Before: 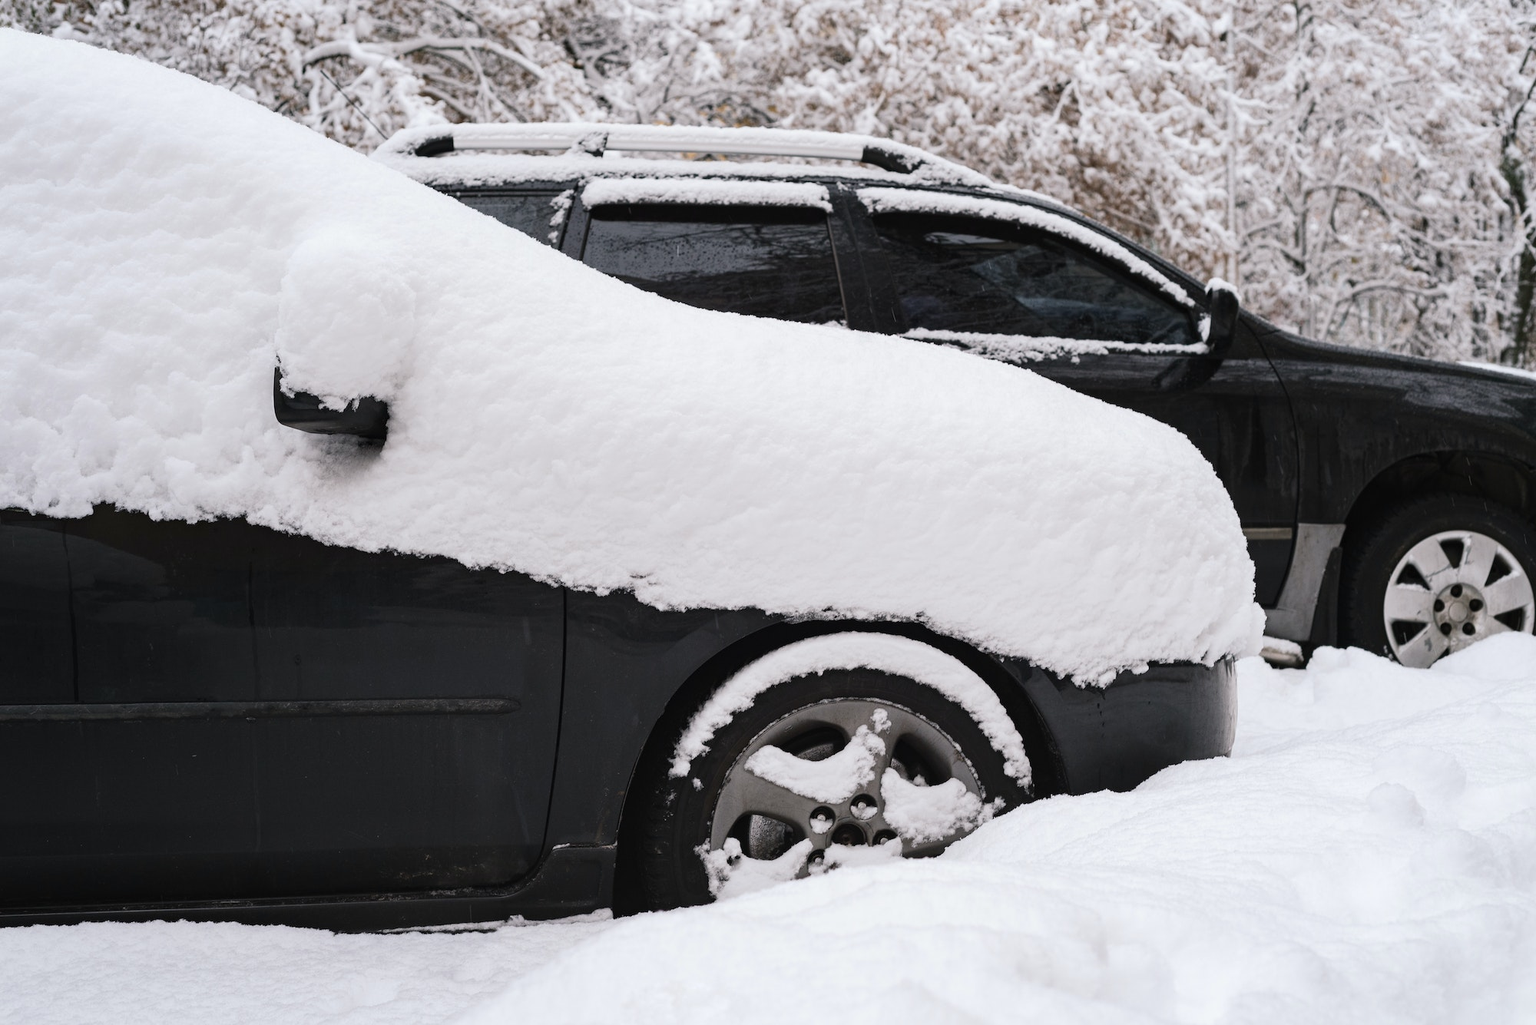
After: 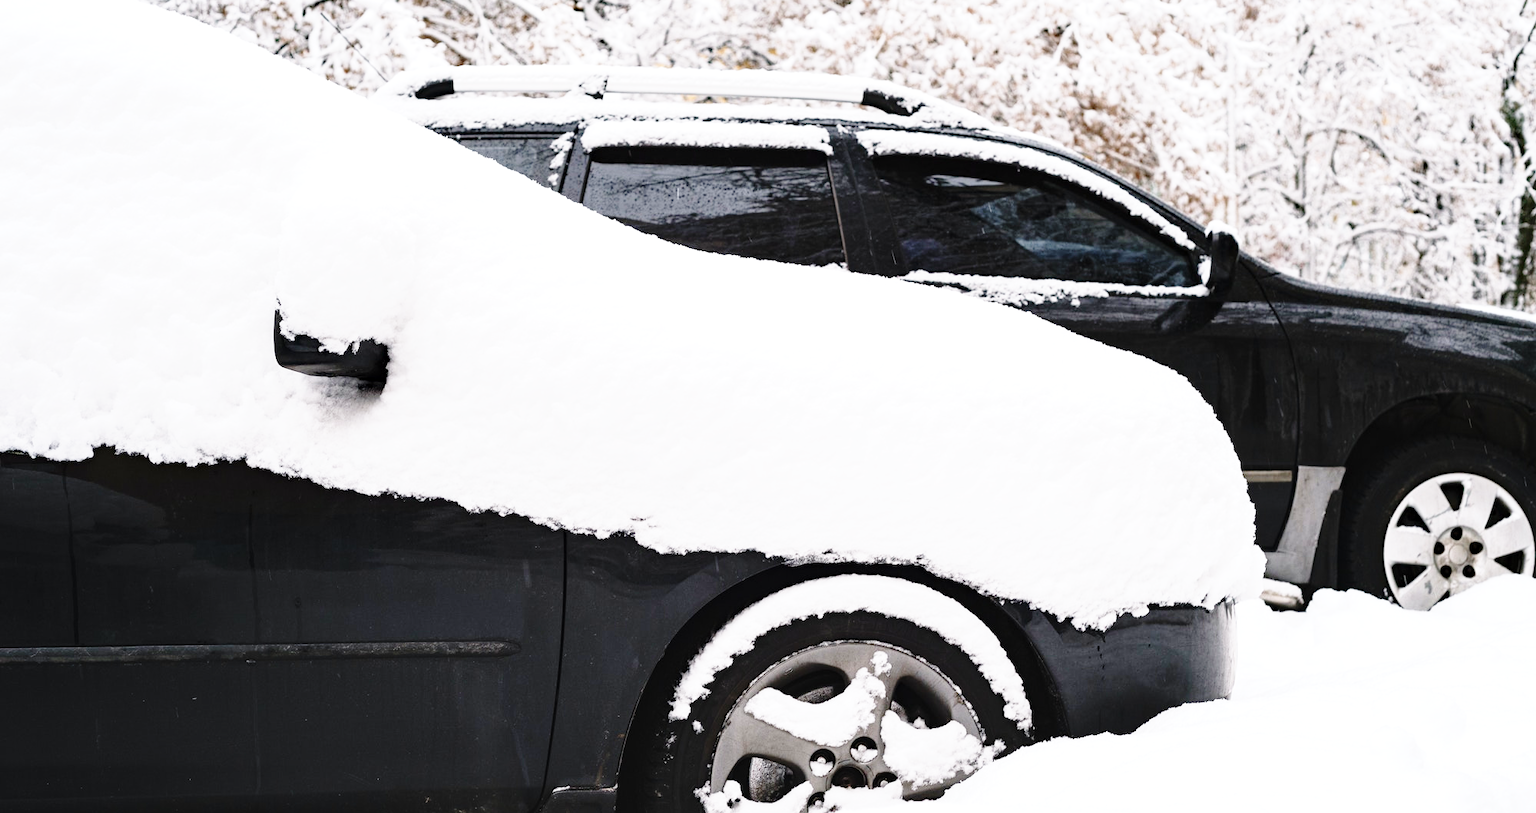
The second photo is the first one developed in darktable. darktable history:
crop and rotate: top 5.667%, bottom 14.937%
tone equalizer: on, module defaults
base curve: curves: ch0 [(0, 0) (0.028, 0.03) (0.105, 0.232) (0.387, 0.748) (0.754, 0.968) (1, 1)], fusion 1, exposure shift 0.576, preserve colors none
